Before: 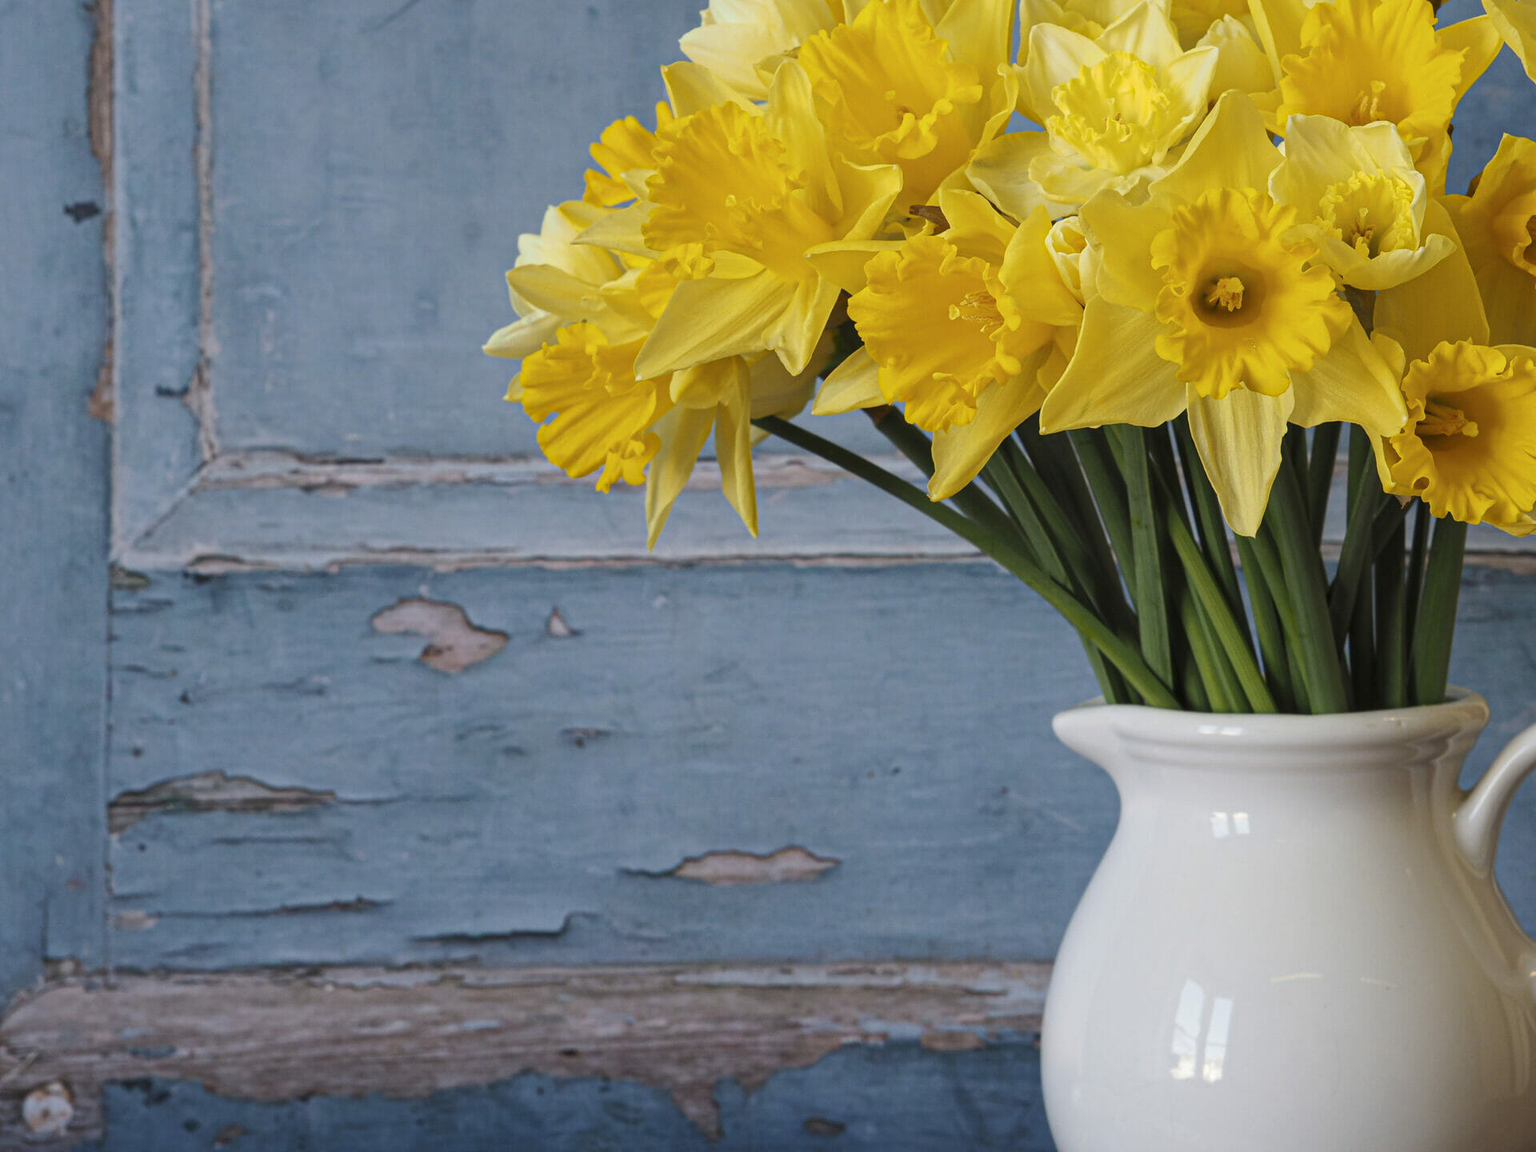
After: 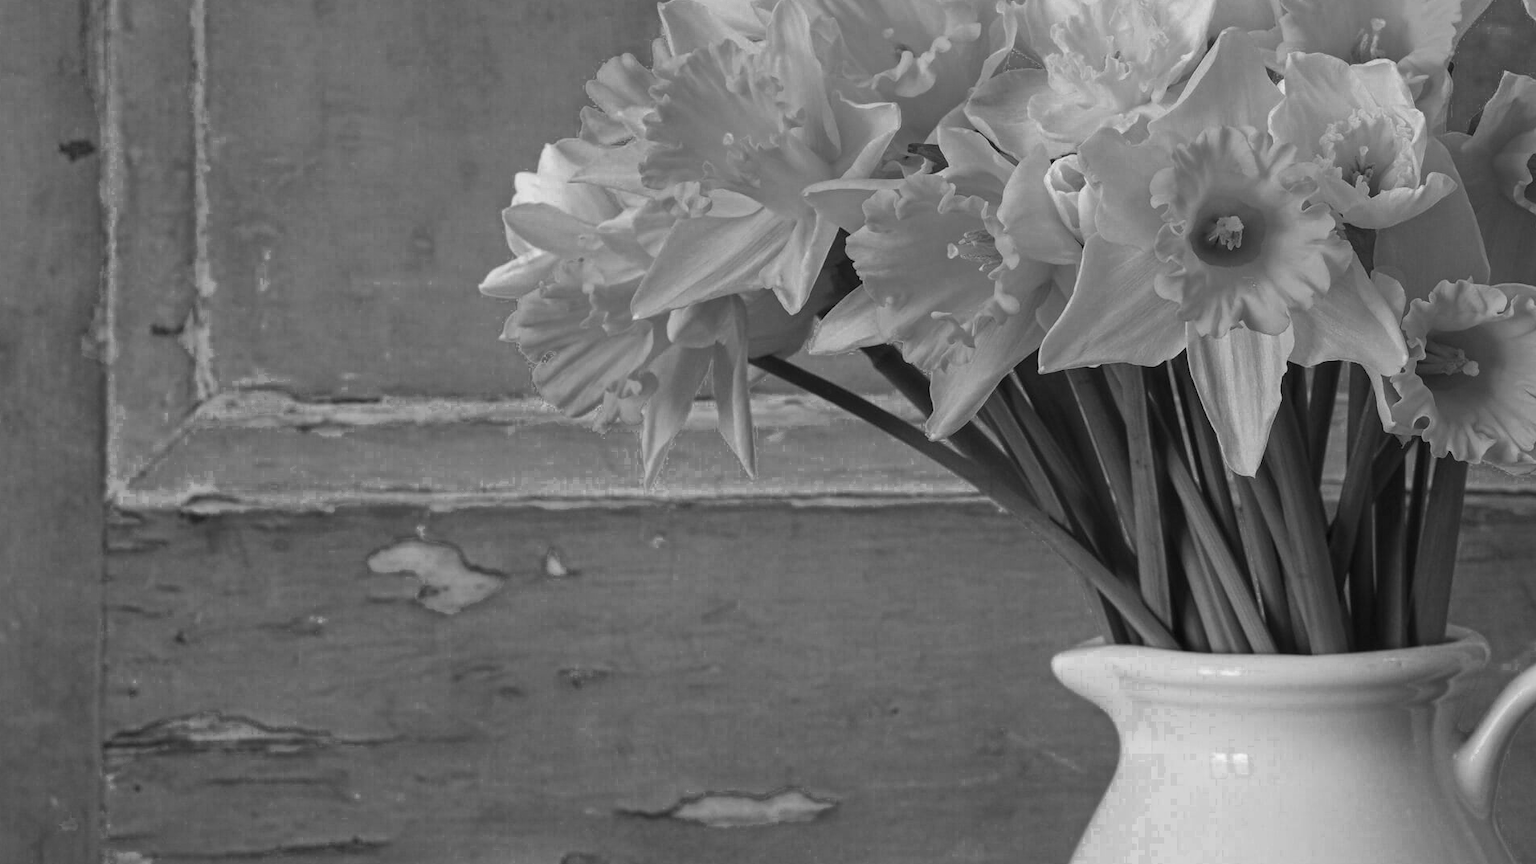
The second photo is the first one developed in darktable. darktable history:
color zones: curves: ch0 [(0.002, 0.589) (0.107, 0.484) (0.146, 0.249) (0.217, 0.352) (0.309, 0.525) (0.39, 0.404) (0.455, 0.169) (0.597, 0.055) (0.724, 0.212) (0.775, 0.691) (0.869, 0.571) (1, 0.587)]; ch1 [(0, 0) (0.143, 0) (0.286, 0) (0.429, 0) (0.571, 0) (0.714, 0) (0.857, 0)]
crop: left 0.395%, top 5.476%, bottom 19.765%
